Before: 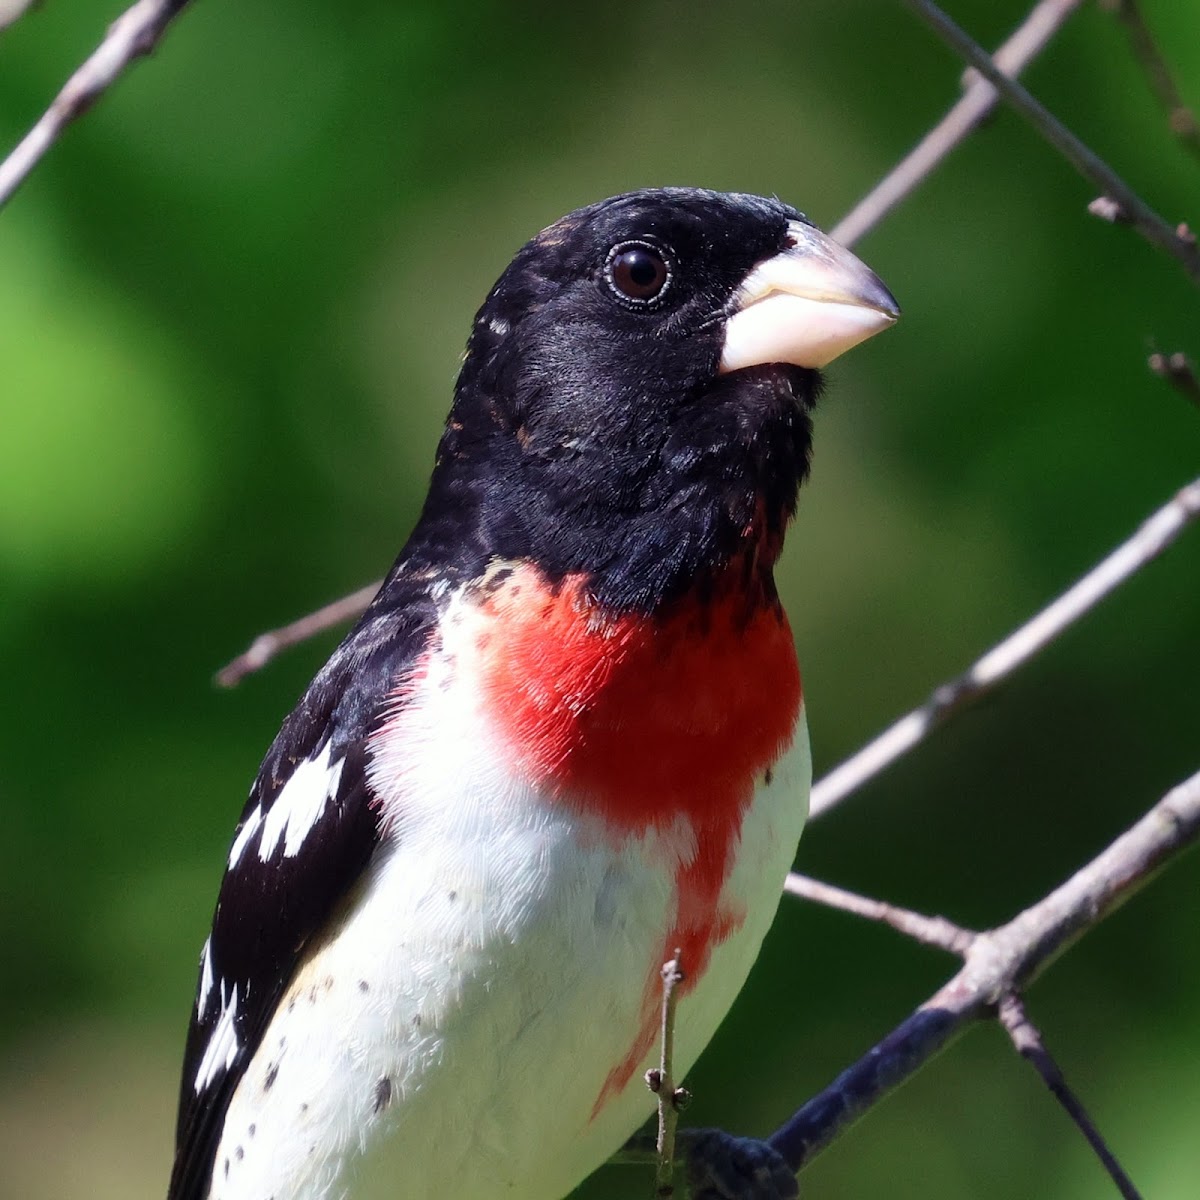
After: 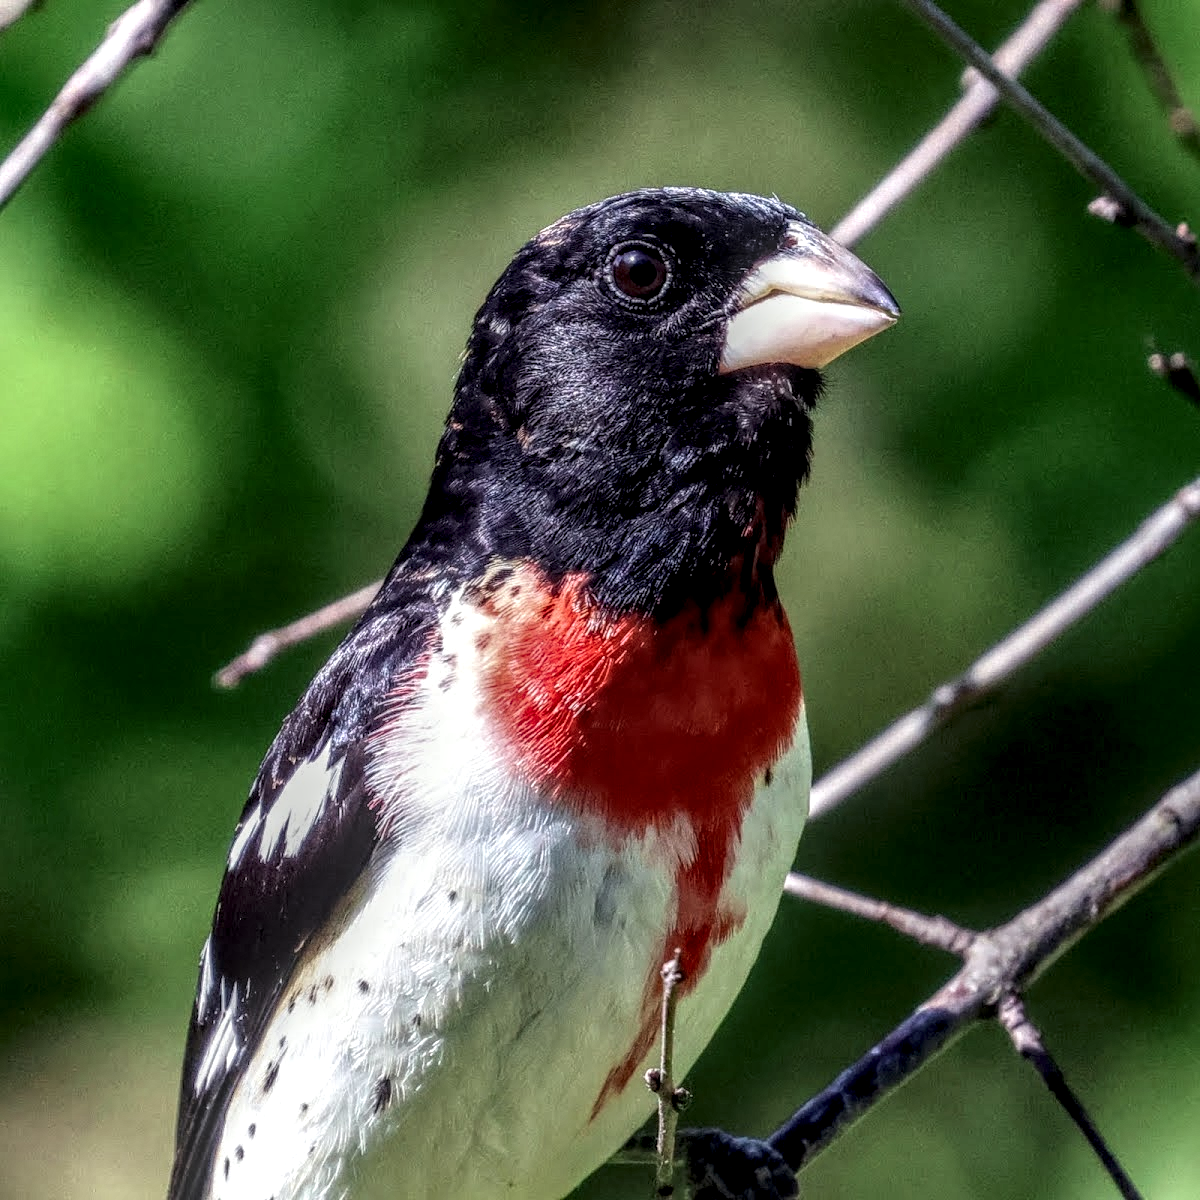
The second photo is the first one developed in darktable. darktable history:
color correction: highlights a* -0.137, highlights b* 0.137
local contrast: highlights 0%, shadows 0%, detail 300%, midtone range 0.3
